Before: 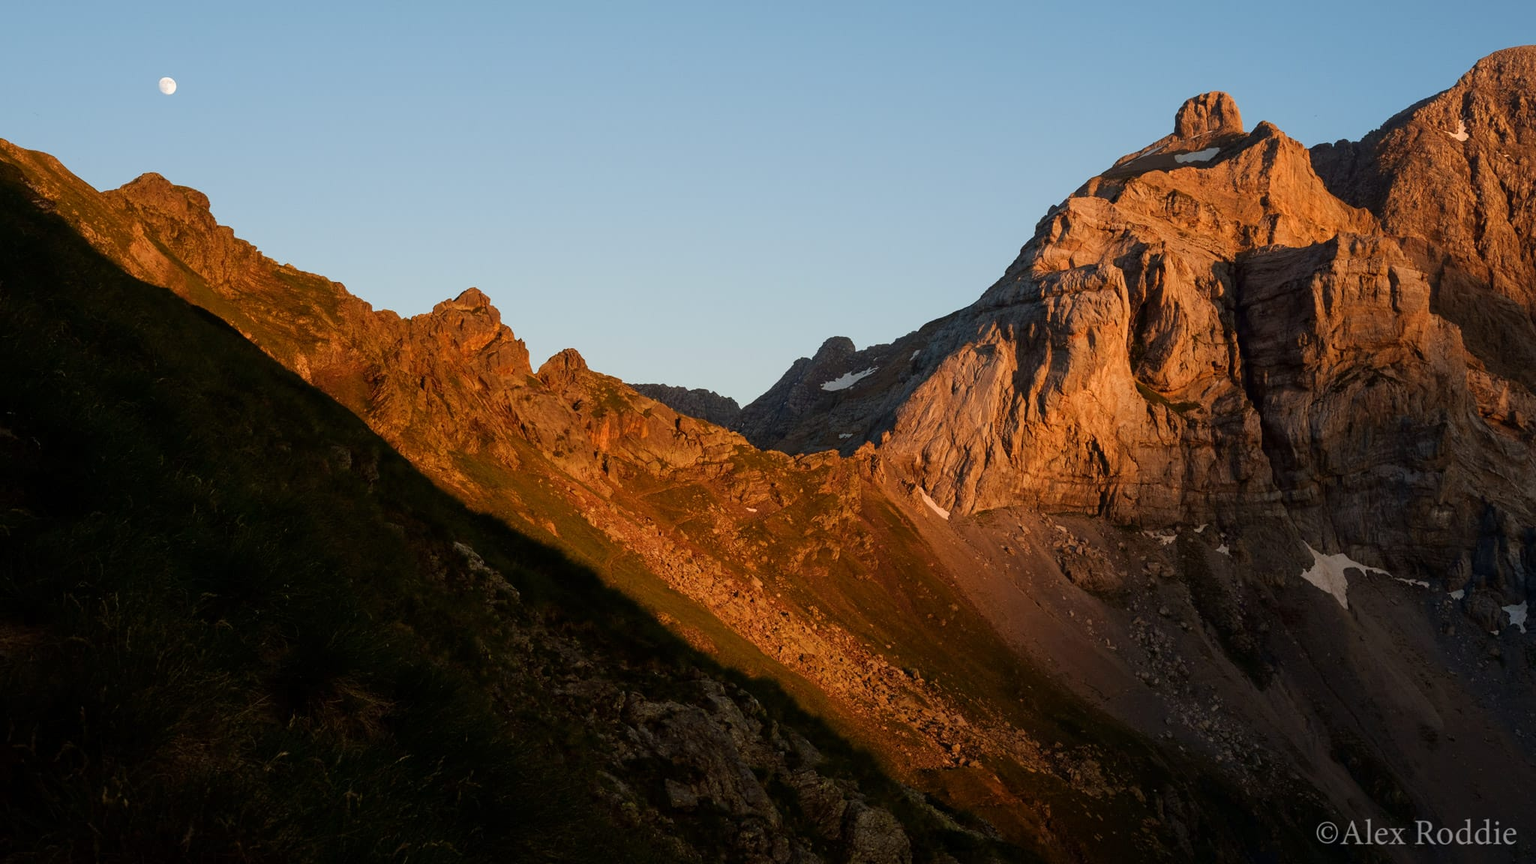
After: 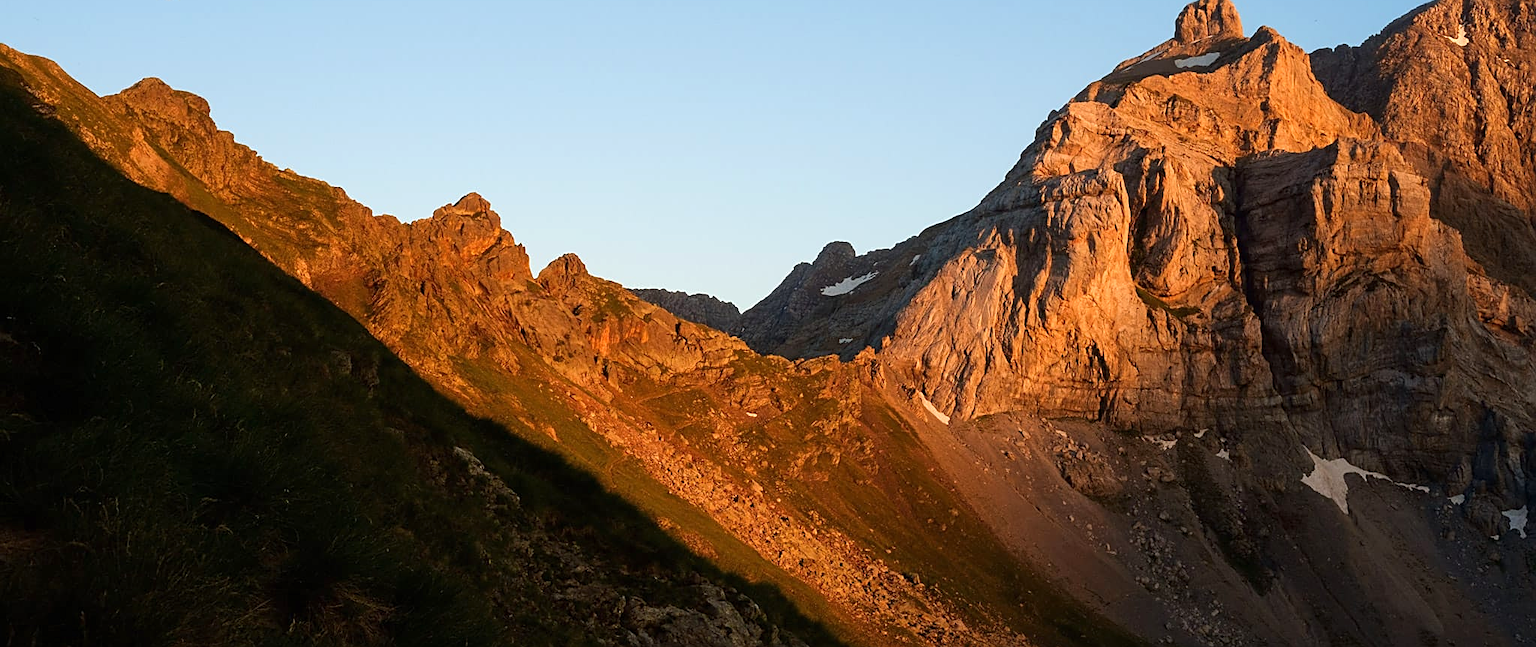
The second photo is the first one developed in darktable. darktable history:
exposure: black level correction 0, exposure 0.499 EV, compensate exposure bias true, compensate highlight preservation false
crop: top 11.057%, bottom 13.961%
sharpen: on, module defaults
